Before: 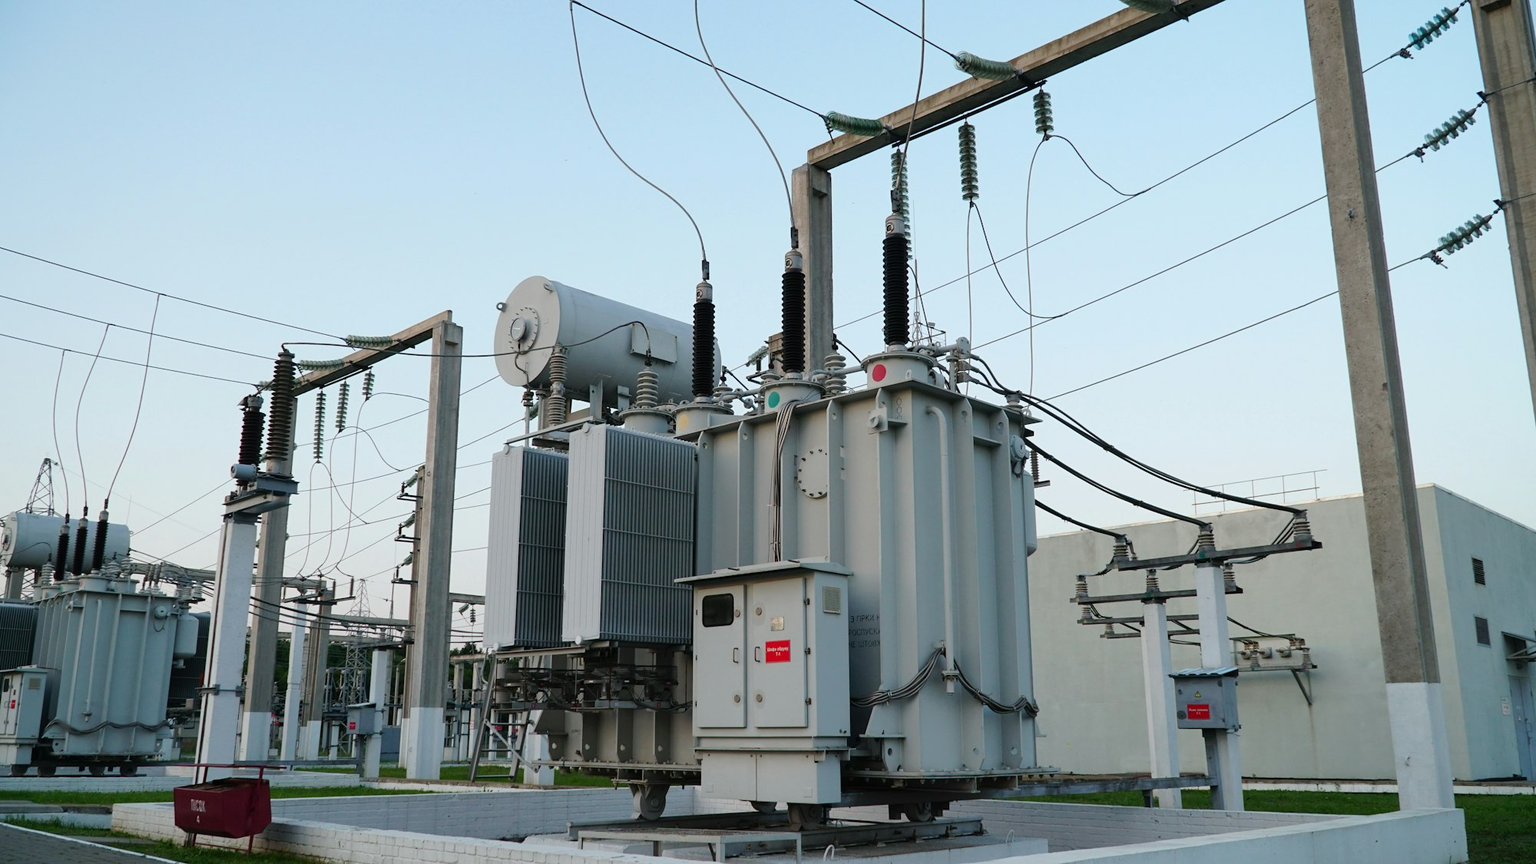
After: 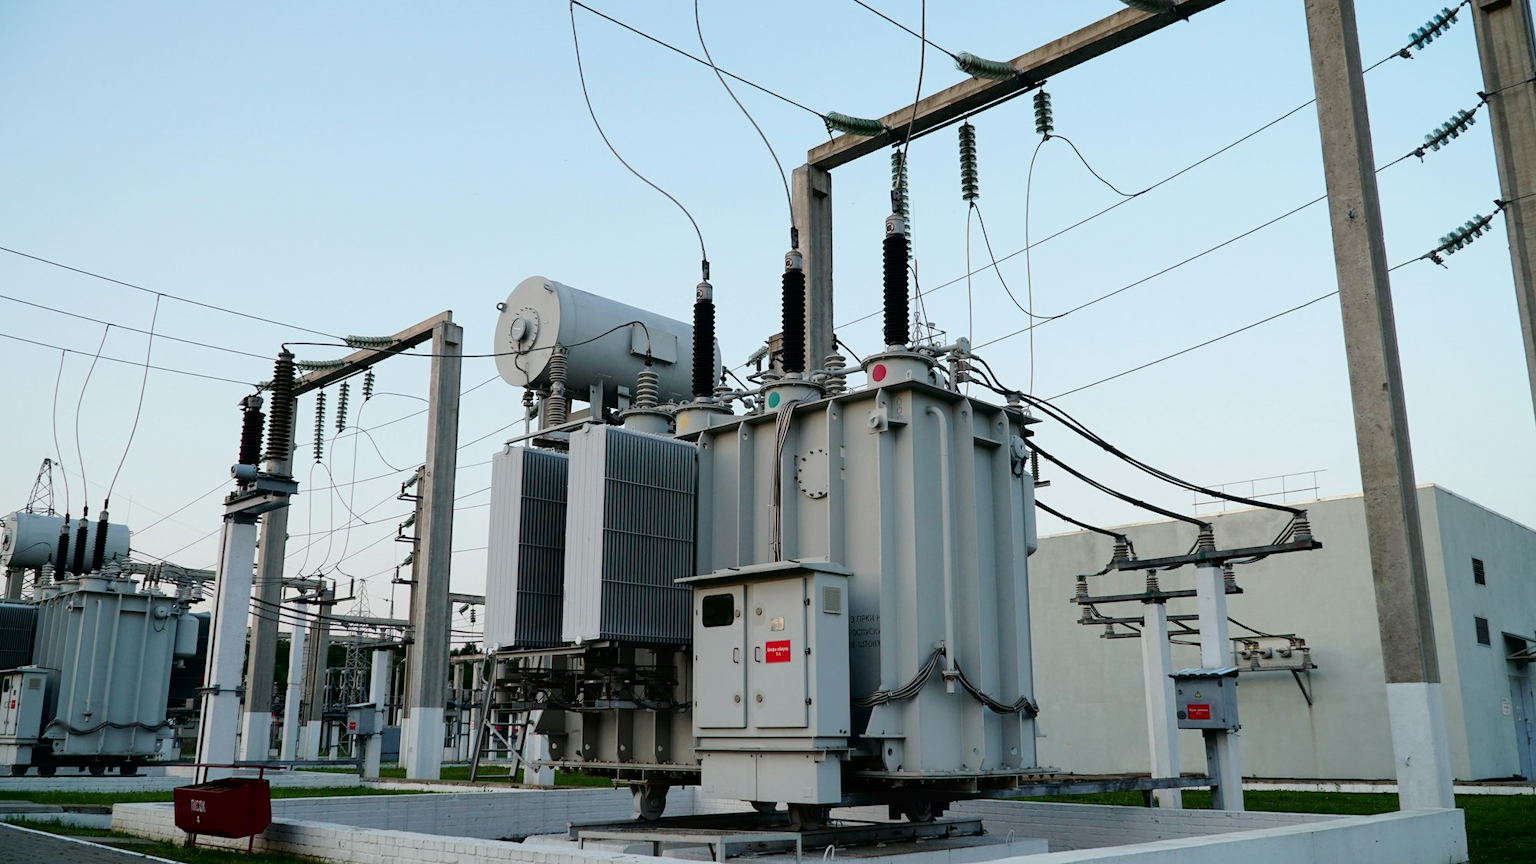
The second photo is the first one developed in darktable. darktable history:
tone curve: curves: ch0 [(0, 0) (0.003, 0.003) (0.011, 0.003) (0.025, 0.007) (0.044, 0.014) (0.069, 0.02) (0.1, 0.03) (0.136, 0.054) (0.177, 0.099) (0.224, 0.156) (0.277, 0.227) (0.335, 0.302) (0.399, 0.375) (0.468, 0.456) (0.543, 0.54) (0.623, 0.625) (0.709, 0.717) (0.801, 0.807) (0.898, 0.895) (1, 1)], color space Lab, independent channels, preserve colors none
